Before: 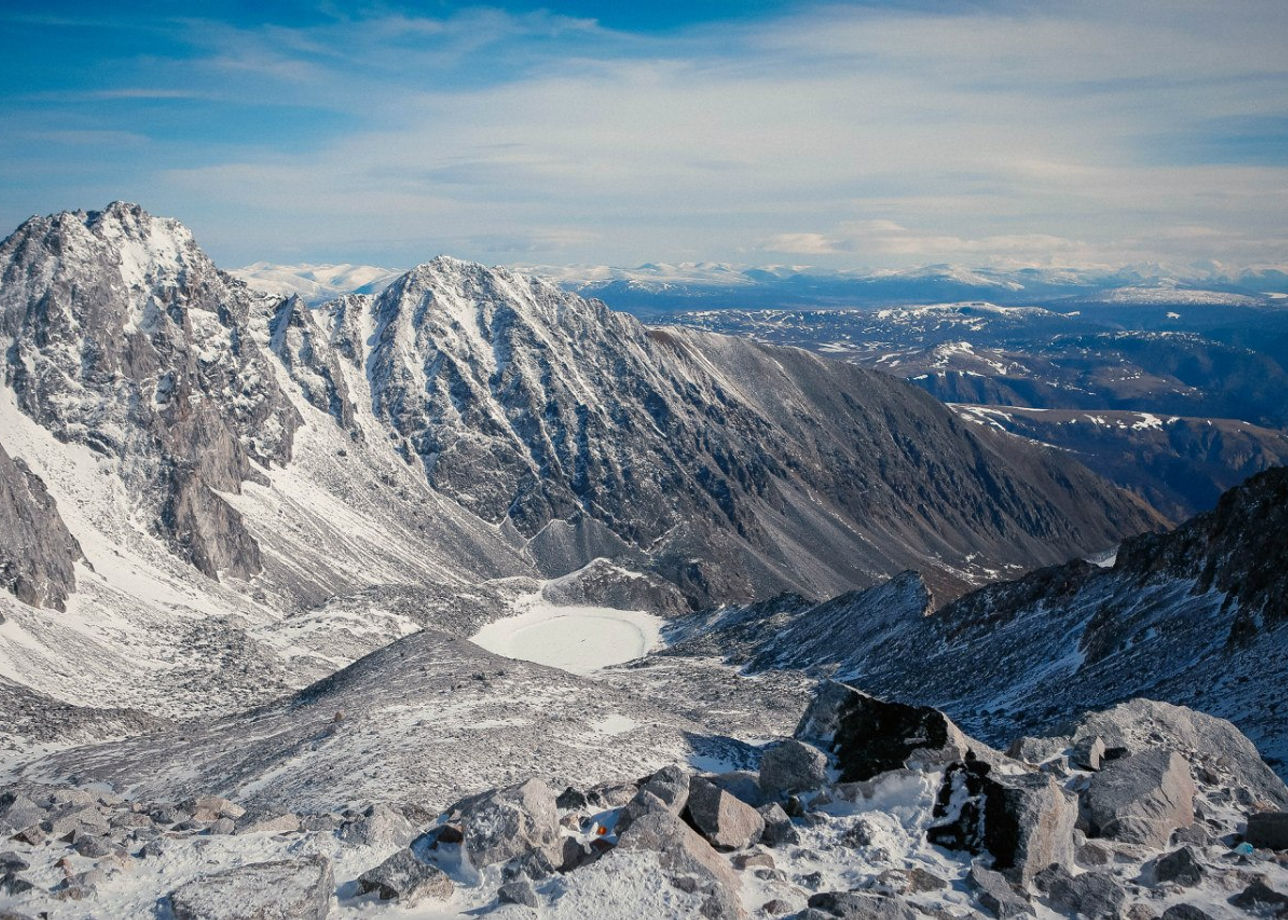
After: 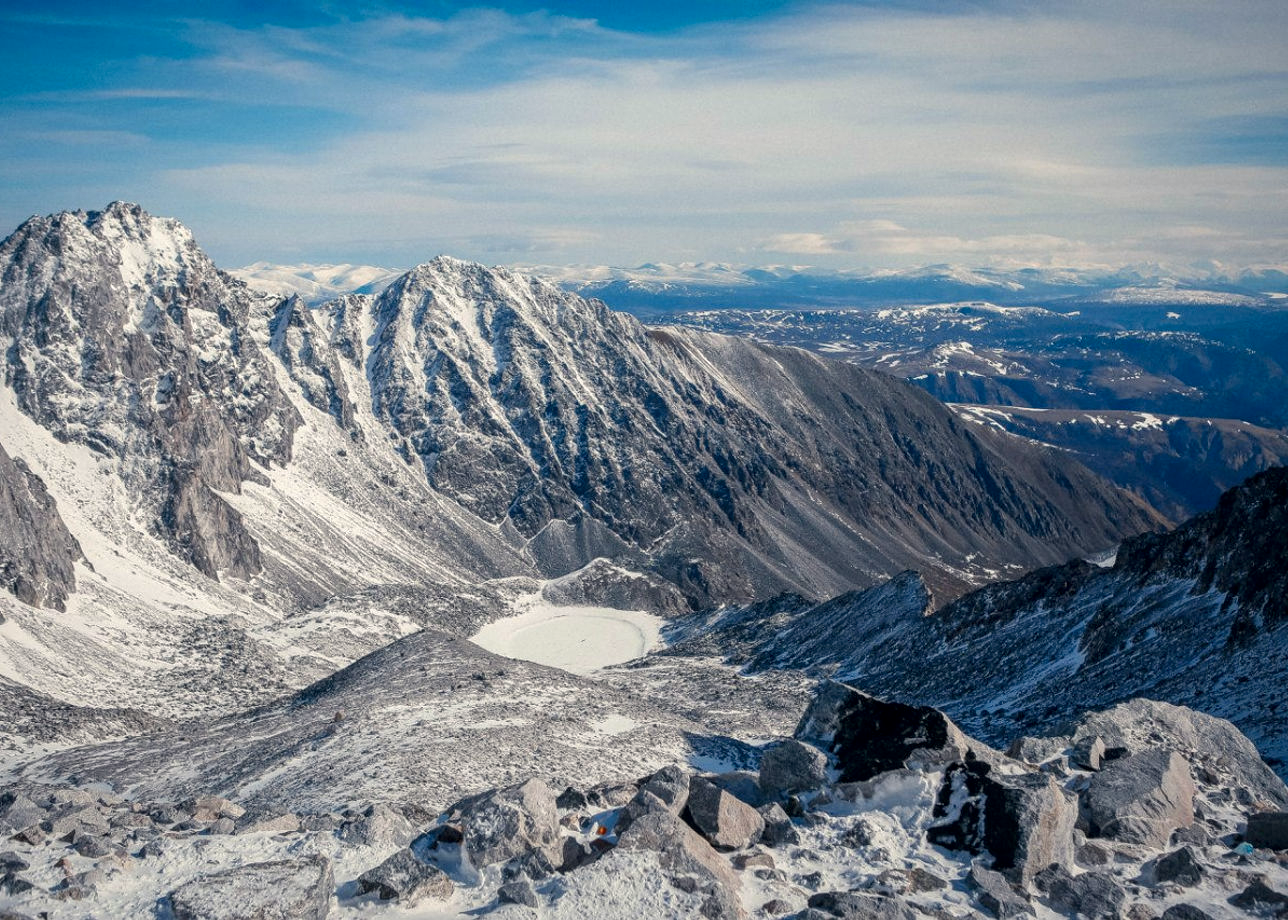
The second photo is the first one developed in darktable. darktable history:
local contrast: on, module defaults
color correction: highlights a* 0.207, highlights b* 2.7, shadows a* -0.874, shadows b* -4.78
